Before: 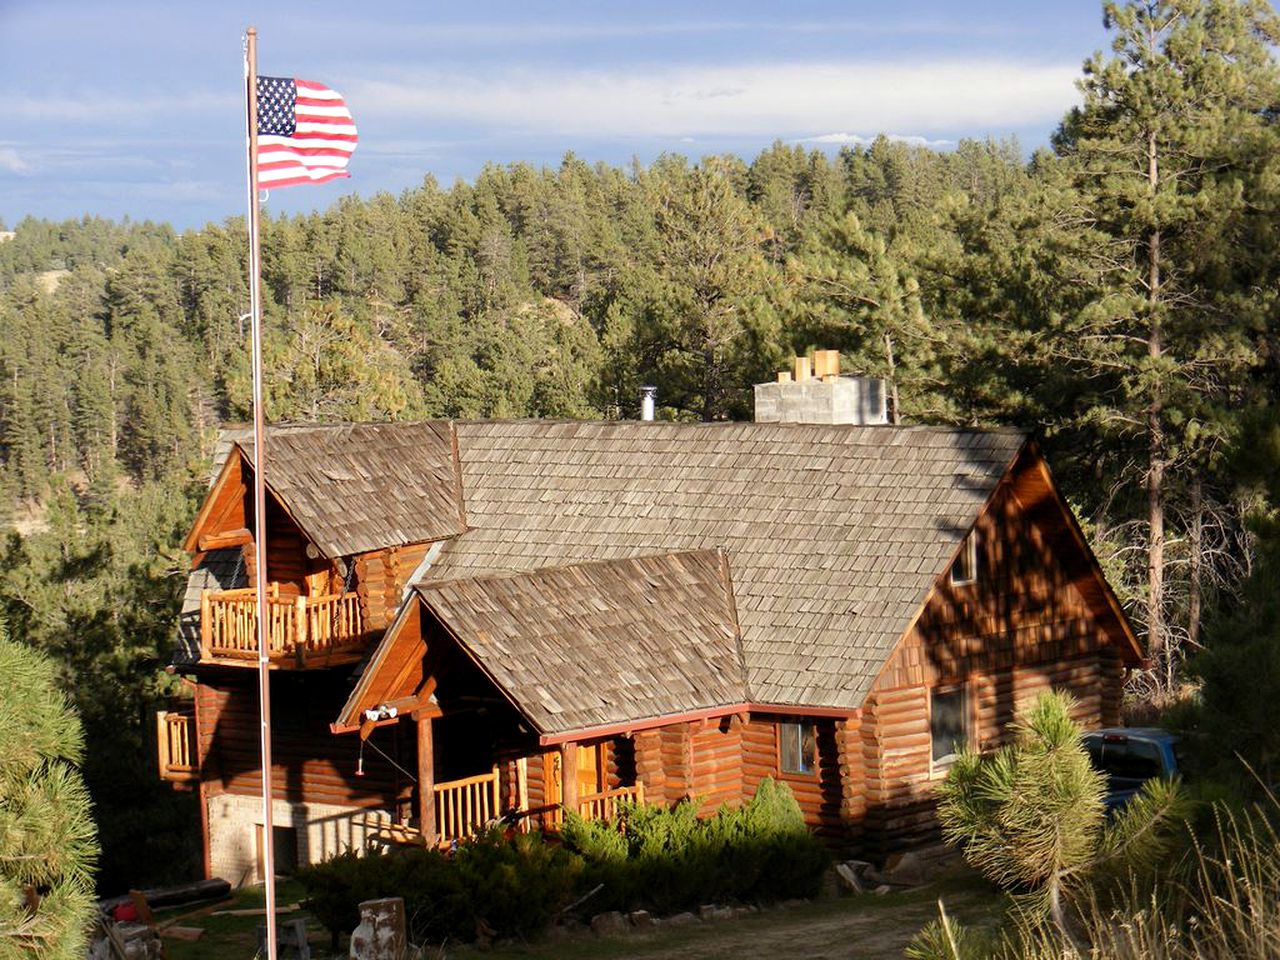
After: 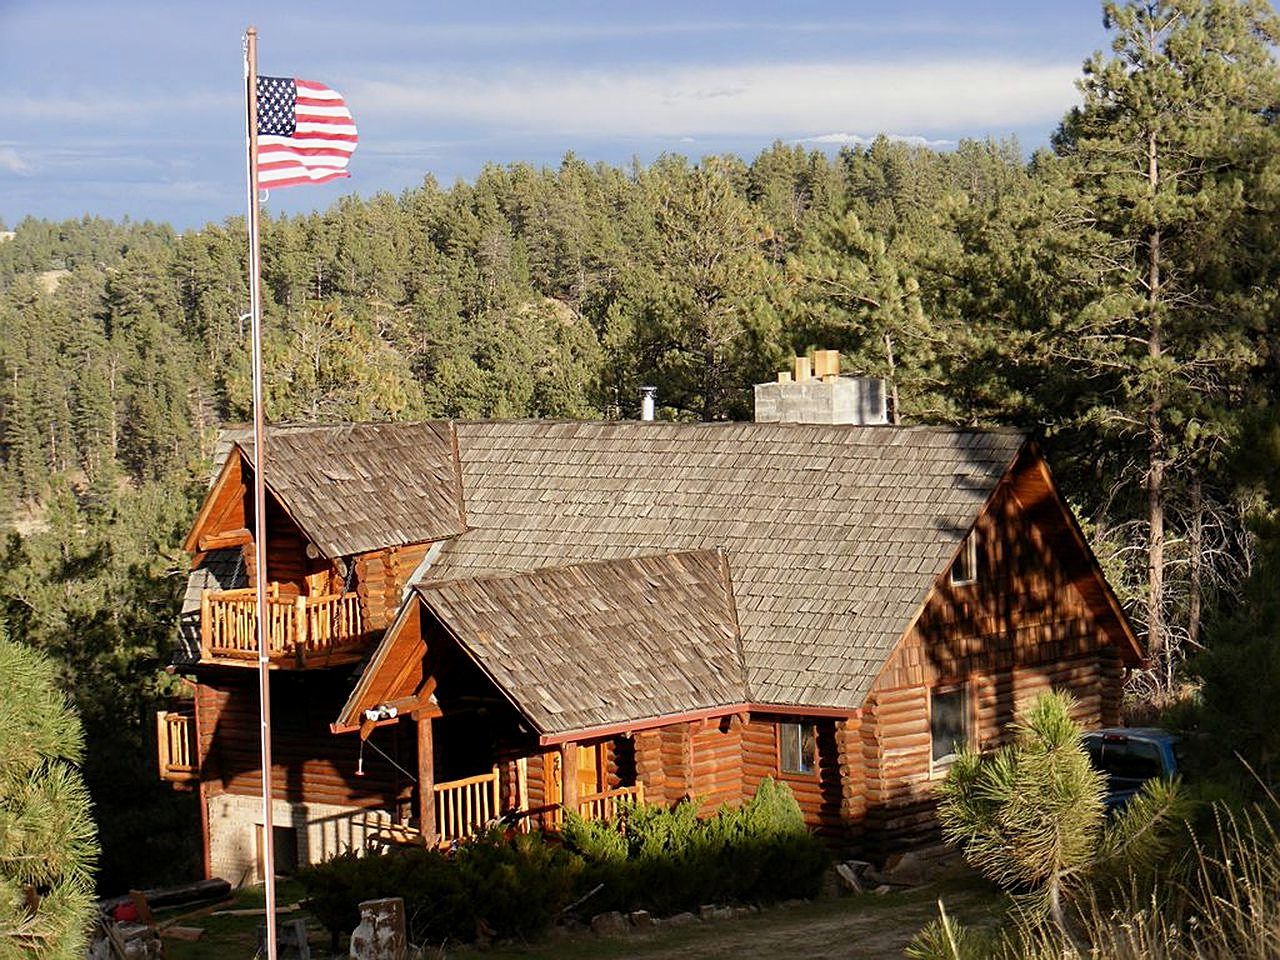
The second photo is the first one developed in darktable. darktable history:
exposure: exposure -0.156 EV, compensate exposure bias true, compensate highlight preservation false
sharpen: on, module defaults
